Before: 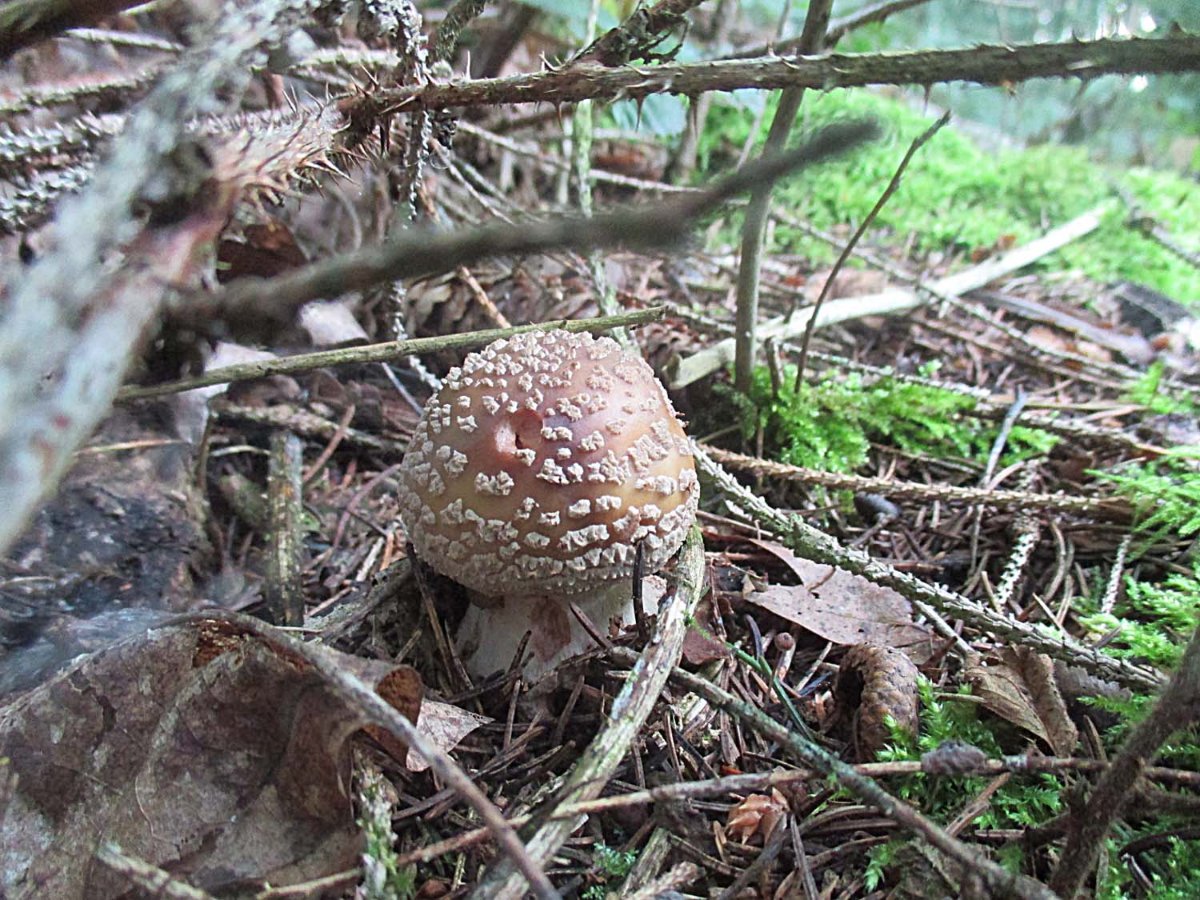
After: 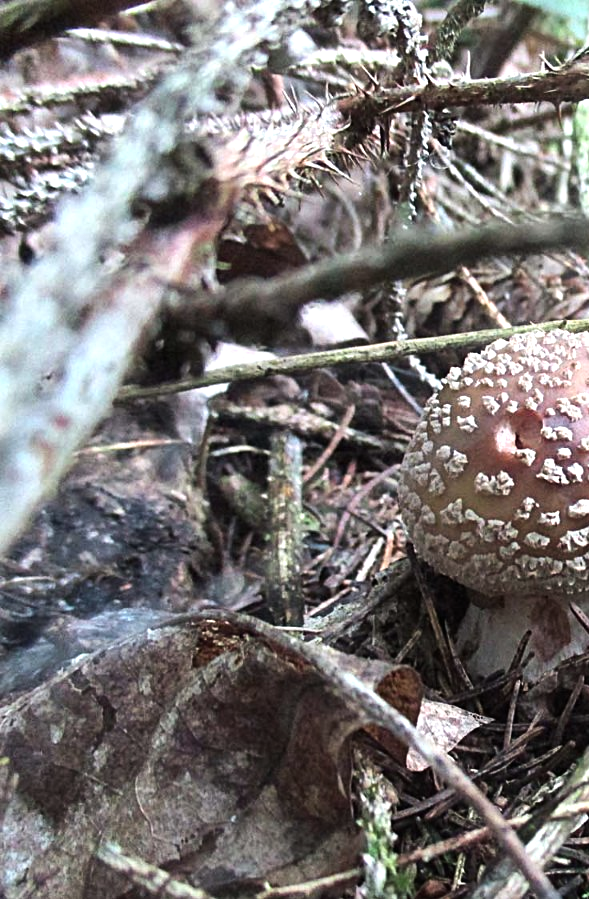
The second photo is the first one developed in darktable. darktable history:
crop and rotate: left 0%, top 0%, right 50.845%
tone equalizer: -8 EV -0.75 EV, -7 EV -0.7 EV, -6 EV -0.6 EV, -5 EV -0.4 EV, -3 EV 0.4 EV, -2 EV 0.6 EV, -1 EV 0.7 EV, +0 EV 0.75 EV, edges refinement/feathering 500, mask exposure compensation -1.57 EV, preserve details no
